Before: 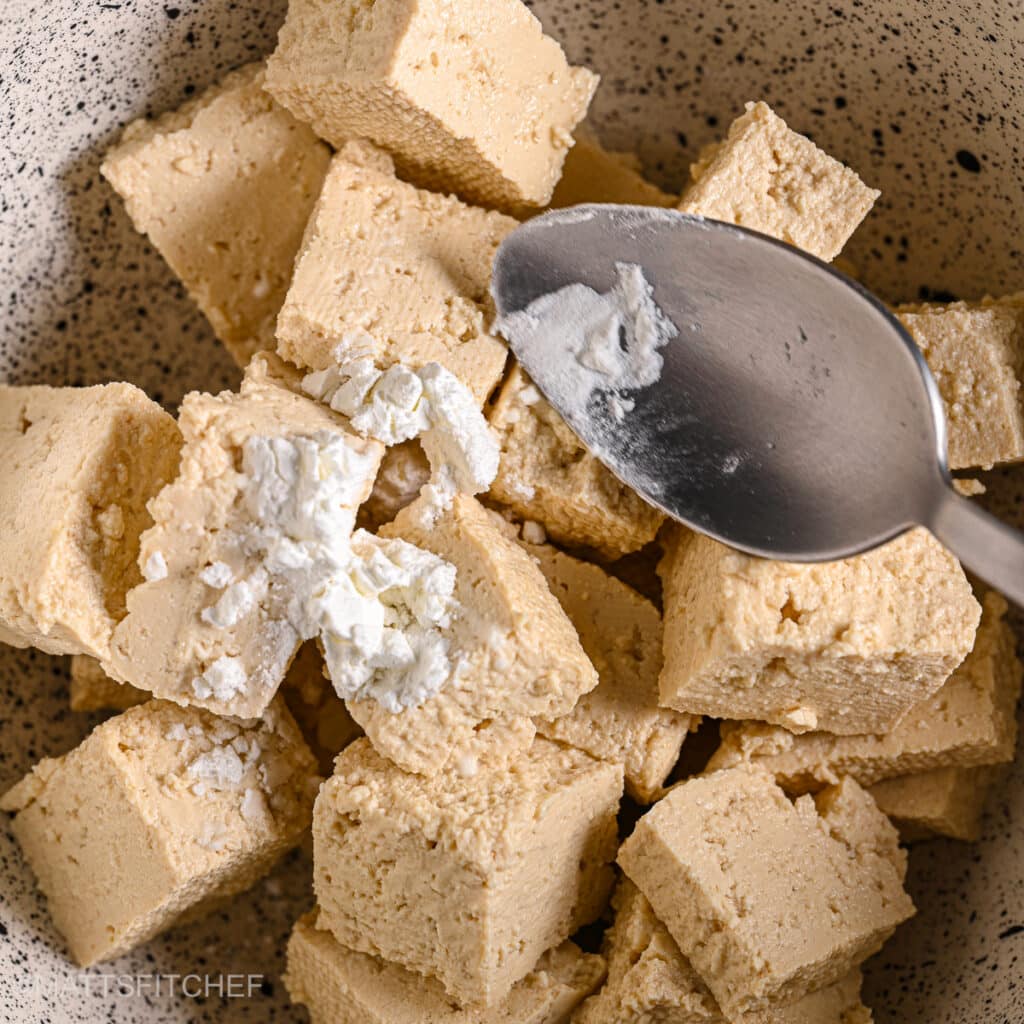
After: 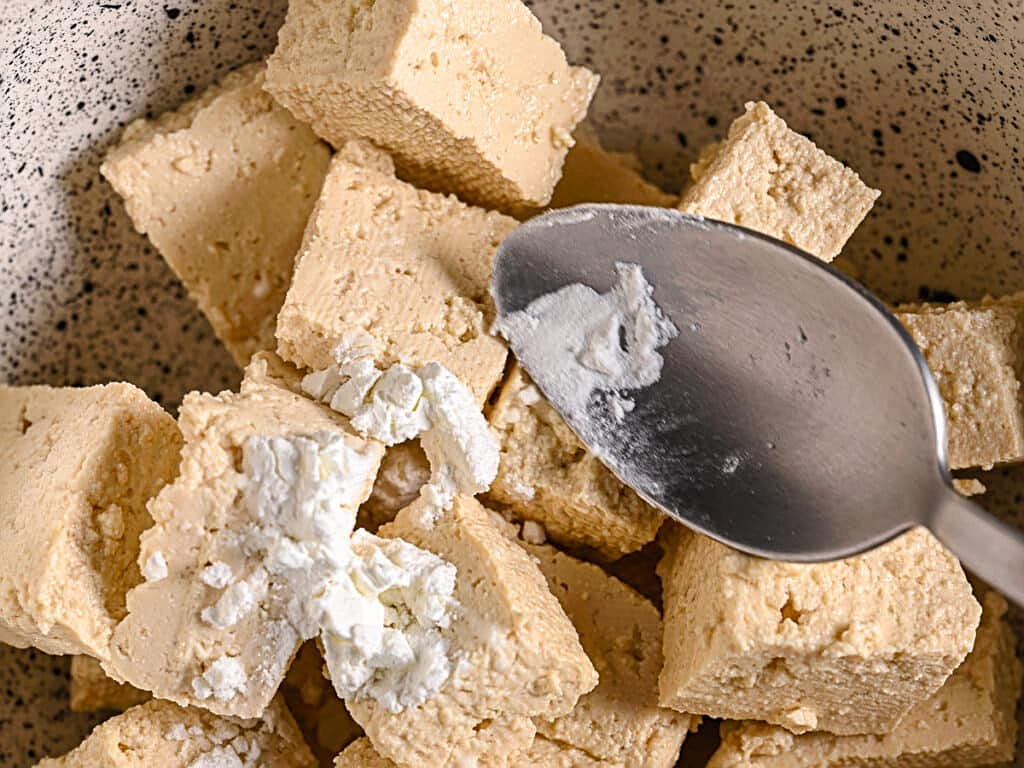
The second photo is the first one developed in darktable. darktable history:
crop: bottom 24.988%
tone curve: curves: ch0 [(0, 0) (0.003, 0.013) (0.011, 0.017) (0.025, 0.028) (0.044, 0.049) (0.069, 0.07) (0.1, 0.103) (0.136, 0.143) (0.177, 0.186) (0.224, 0.232) (0.277, 0.282) (0.335, 0.333) (0.399, 0.405) (0.468, 0.477) (0.543, 0.54) (0.623, 0.627) (0.709, 0.709) (0.801, 0.798) (0.898, 0.902) (1, 1)], preserve colors none
sharpen: on, module defaults
